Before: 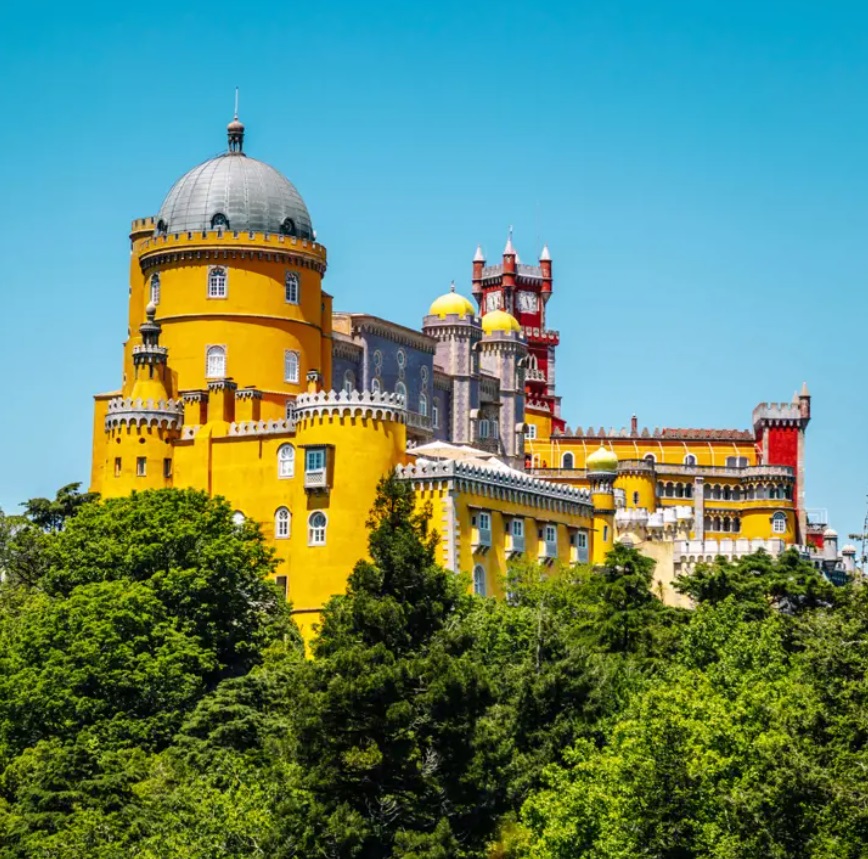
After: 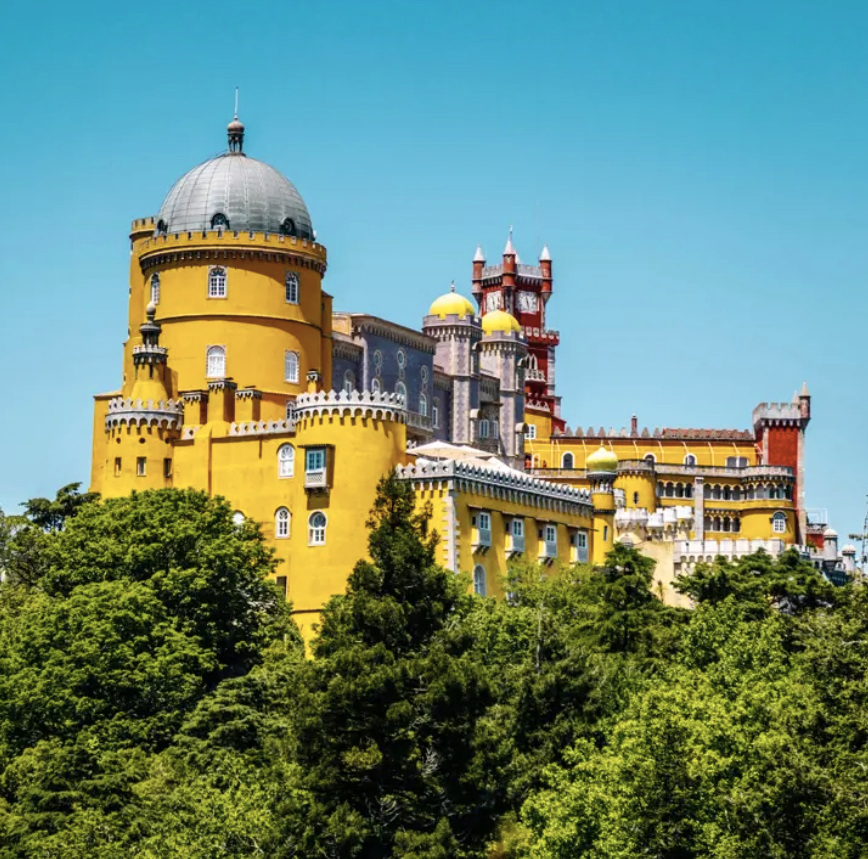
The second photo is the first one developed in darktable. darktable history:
contrast brightness saturation: contrast 0.1, saturation -0.36
color balance rgb: perceptual saturation grading › global saturation 30%, global vibrance 20%
